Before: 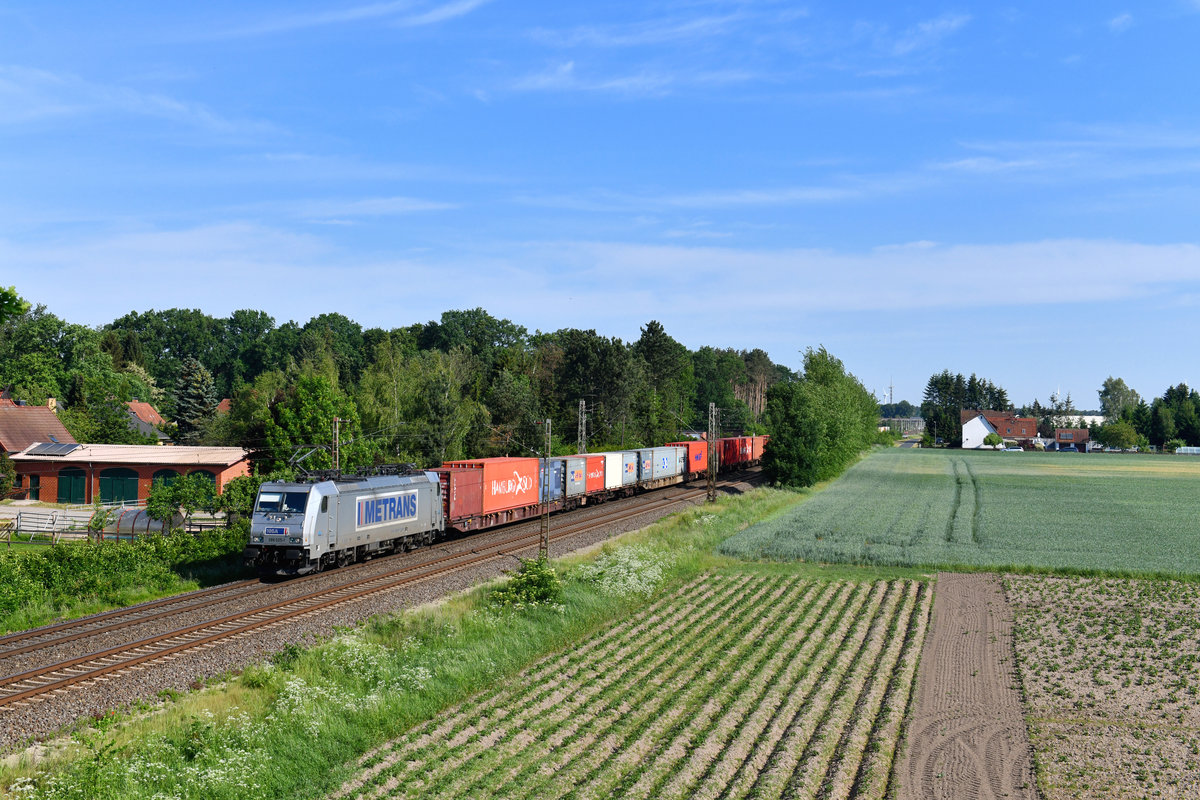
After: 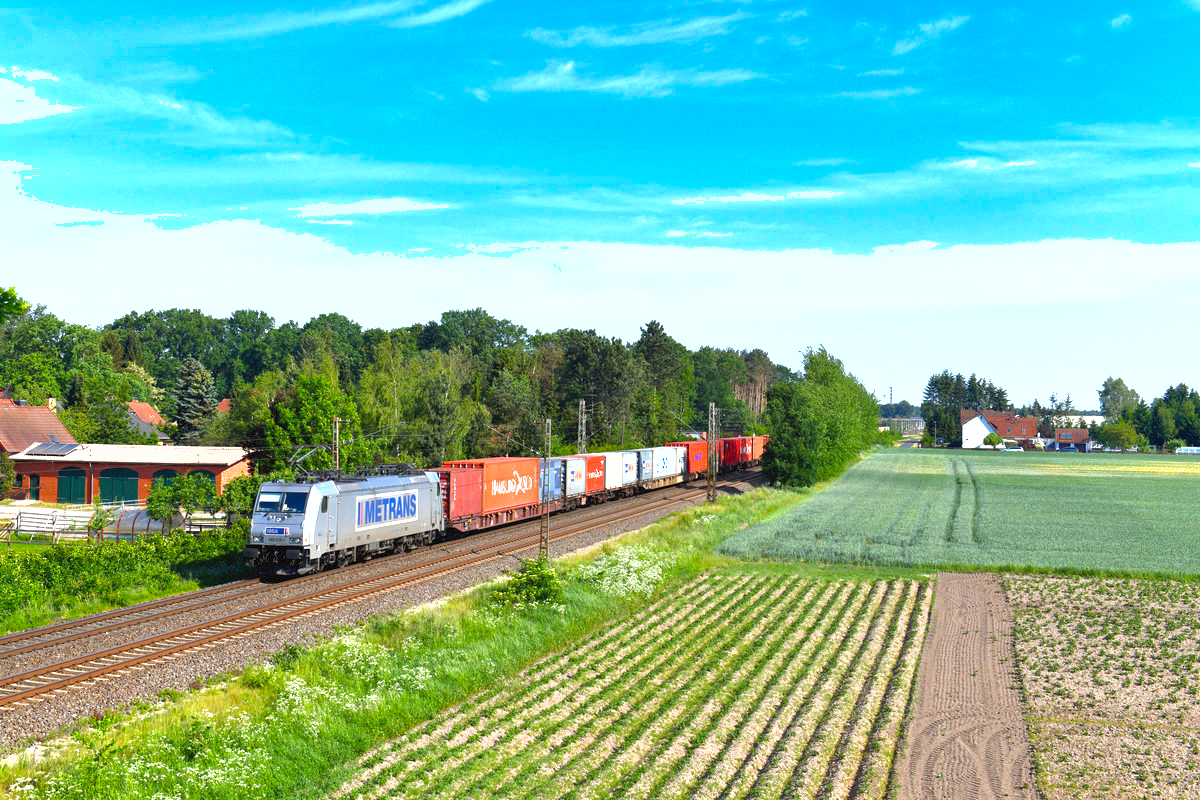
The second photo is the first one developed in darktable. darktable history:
color balance rgb: shadows lift › chroma 1.002%, shadows lift › hue 28.89°, perceptual saturation grading › global saturation 19.32%
shadows and highlights: on, module defaults
exposure: exposure 1 EV, compensate exposure bias true, compensate highlight preservation false
